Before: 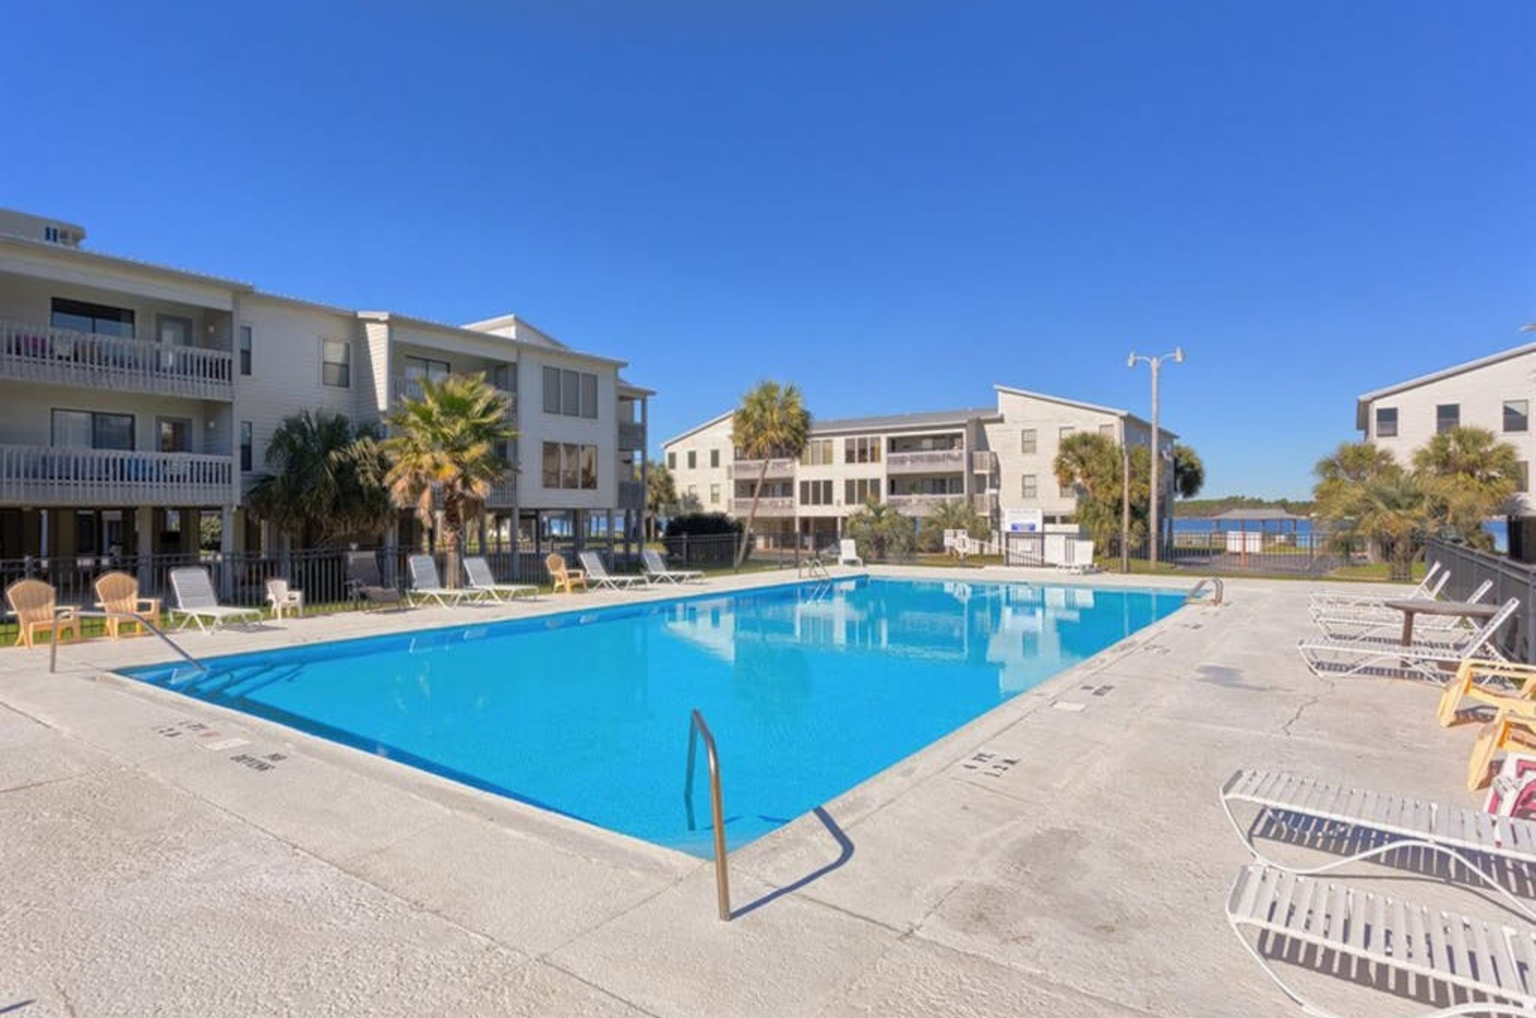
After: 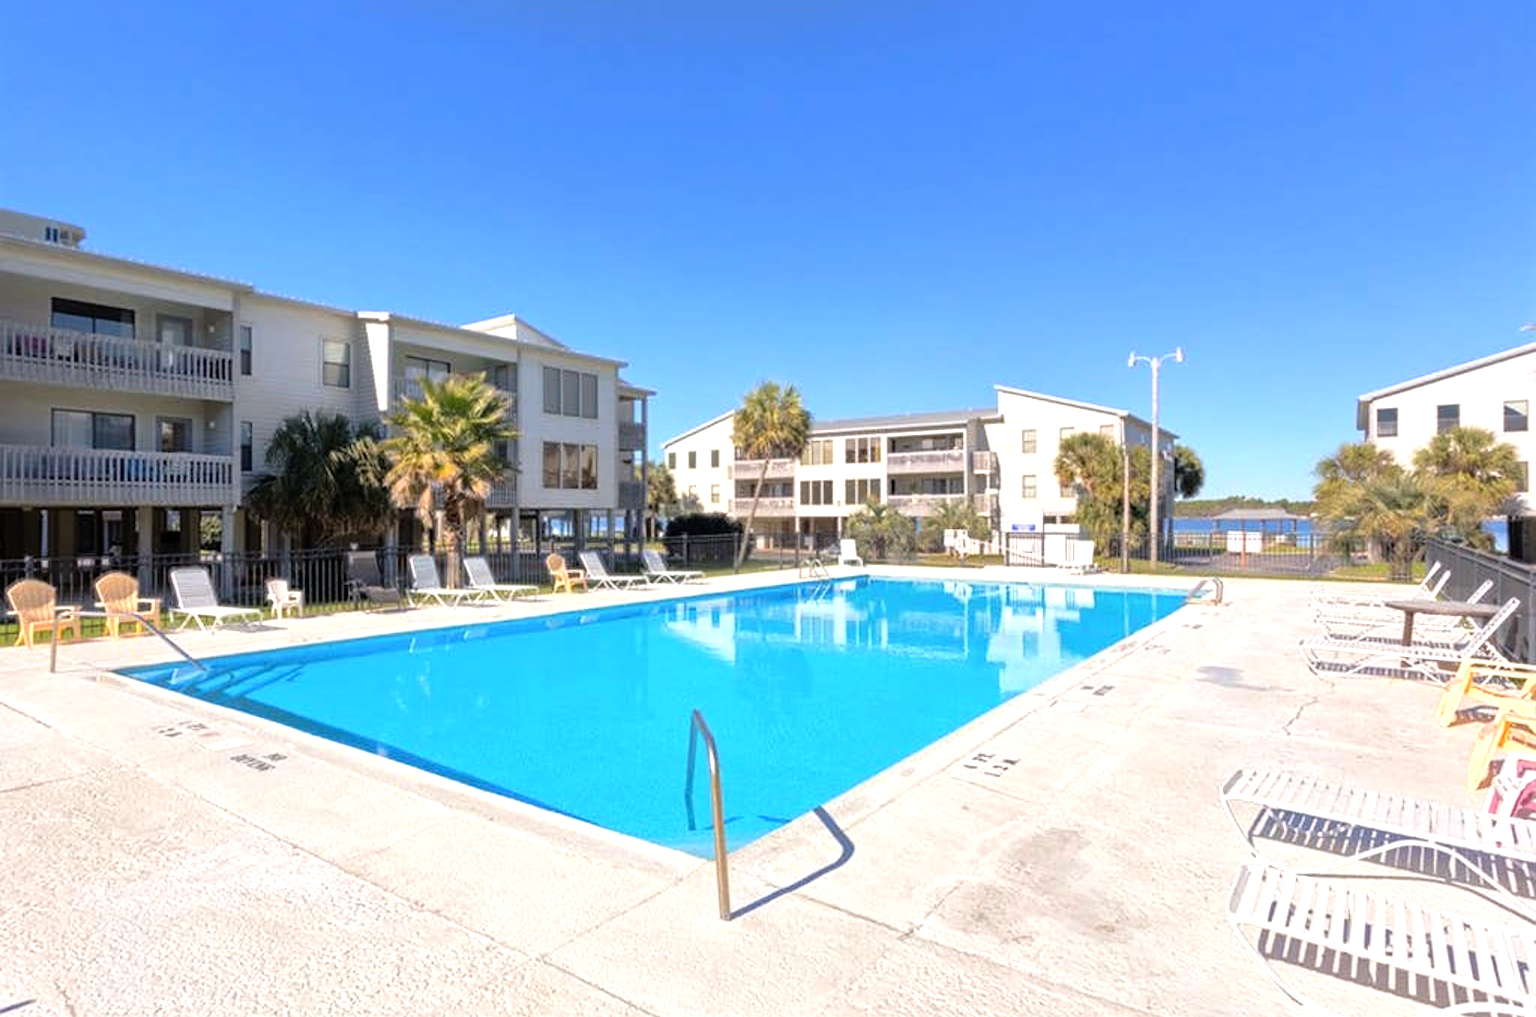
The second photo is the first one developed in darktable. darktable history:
sharpen: on, module defaults
tone equalizer: -8 EV -0.785 EV, -7 EV -0.667 EV, -6 EV -0.614 EV, -5 EV -0.381 EV, -3 EV 0.403 EV, -2 EV 0.6 EV, -1 EV 0.699 EV, +0 EV 0.746 EV
